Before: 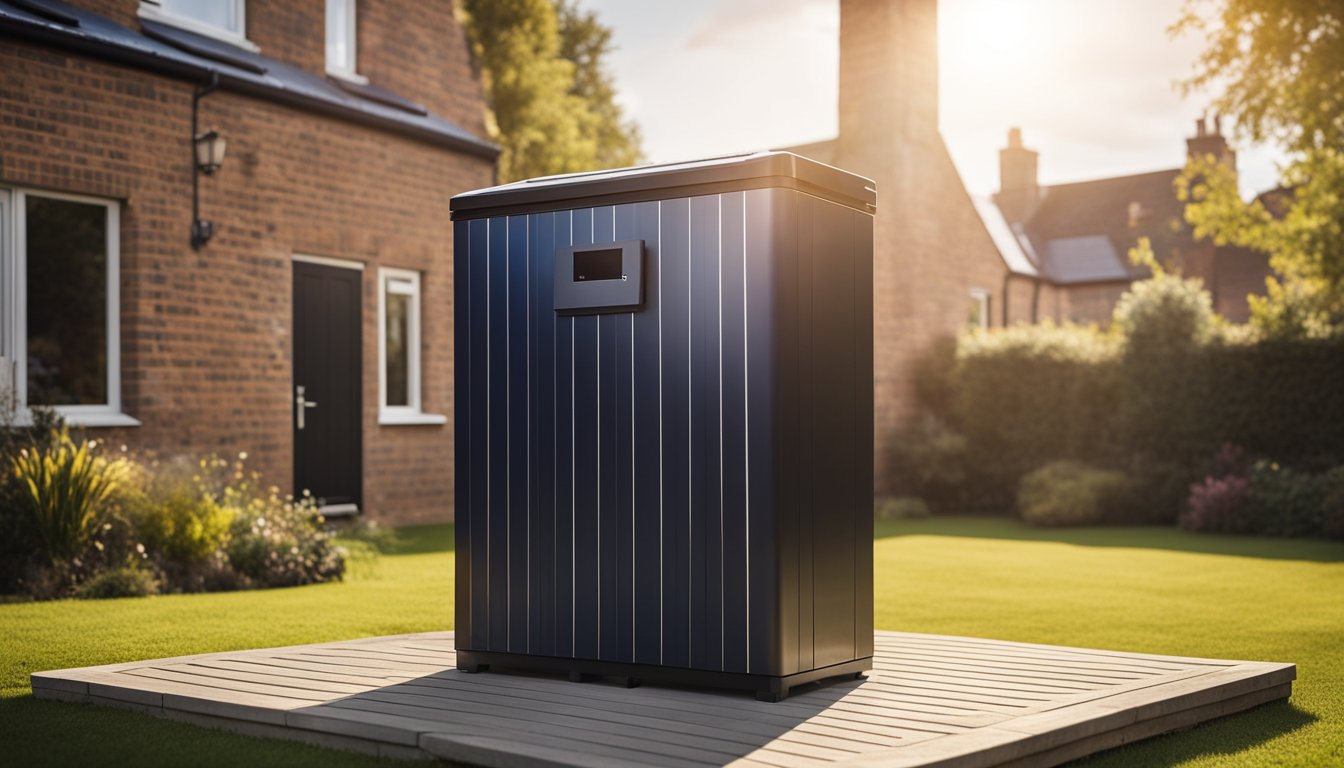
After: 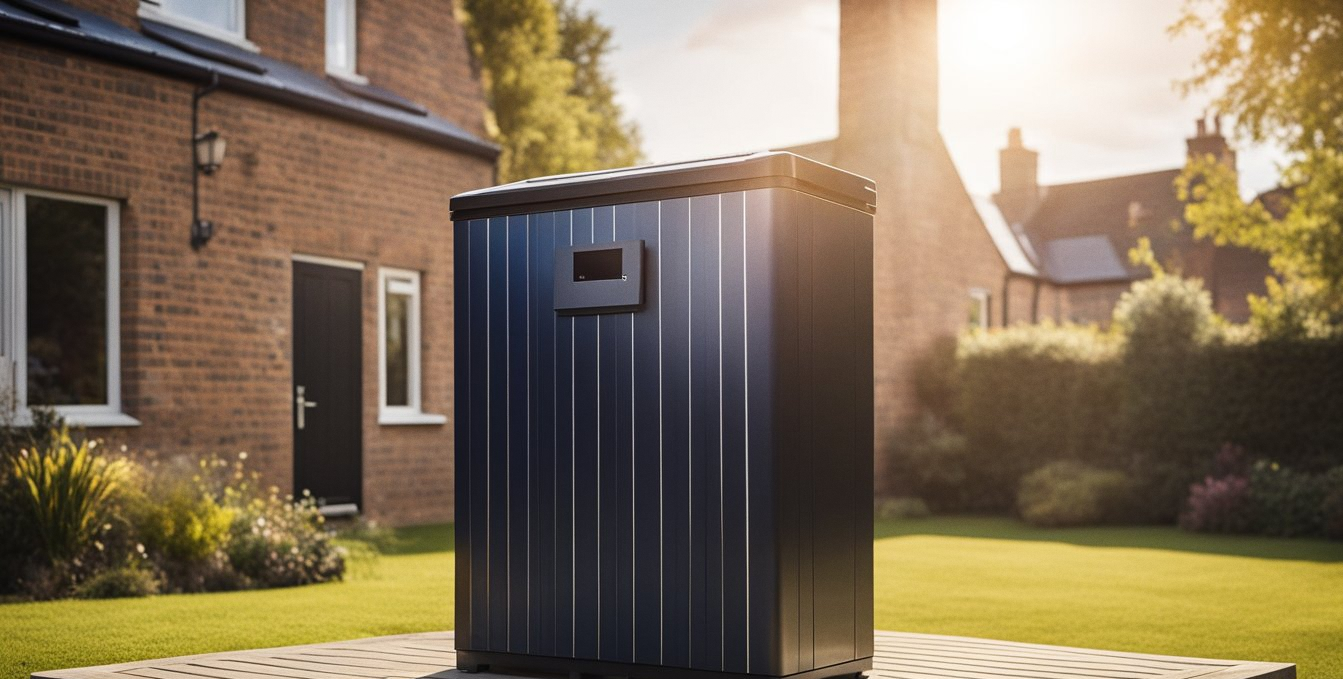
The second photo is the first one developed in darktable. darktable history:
grain: coarseness 0.09 ISO, strength 10%
crop and rotate: top 0%, bottom 11.49%
